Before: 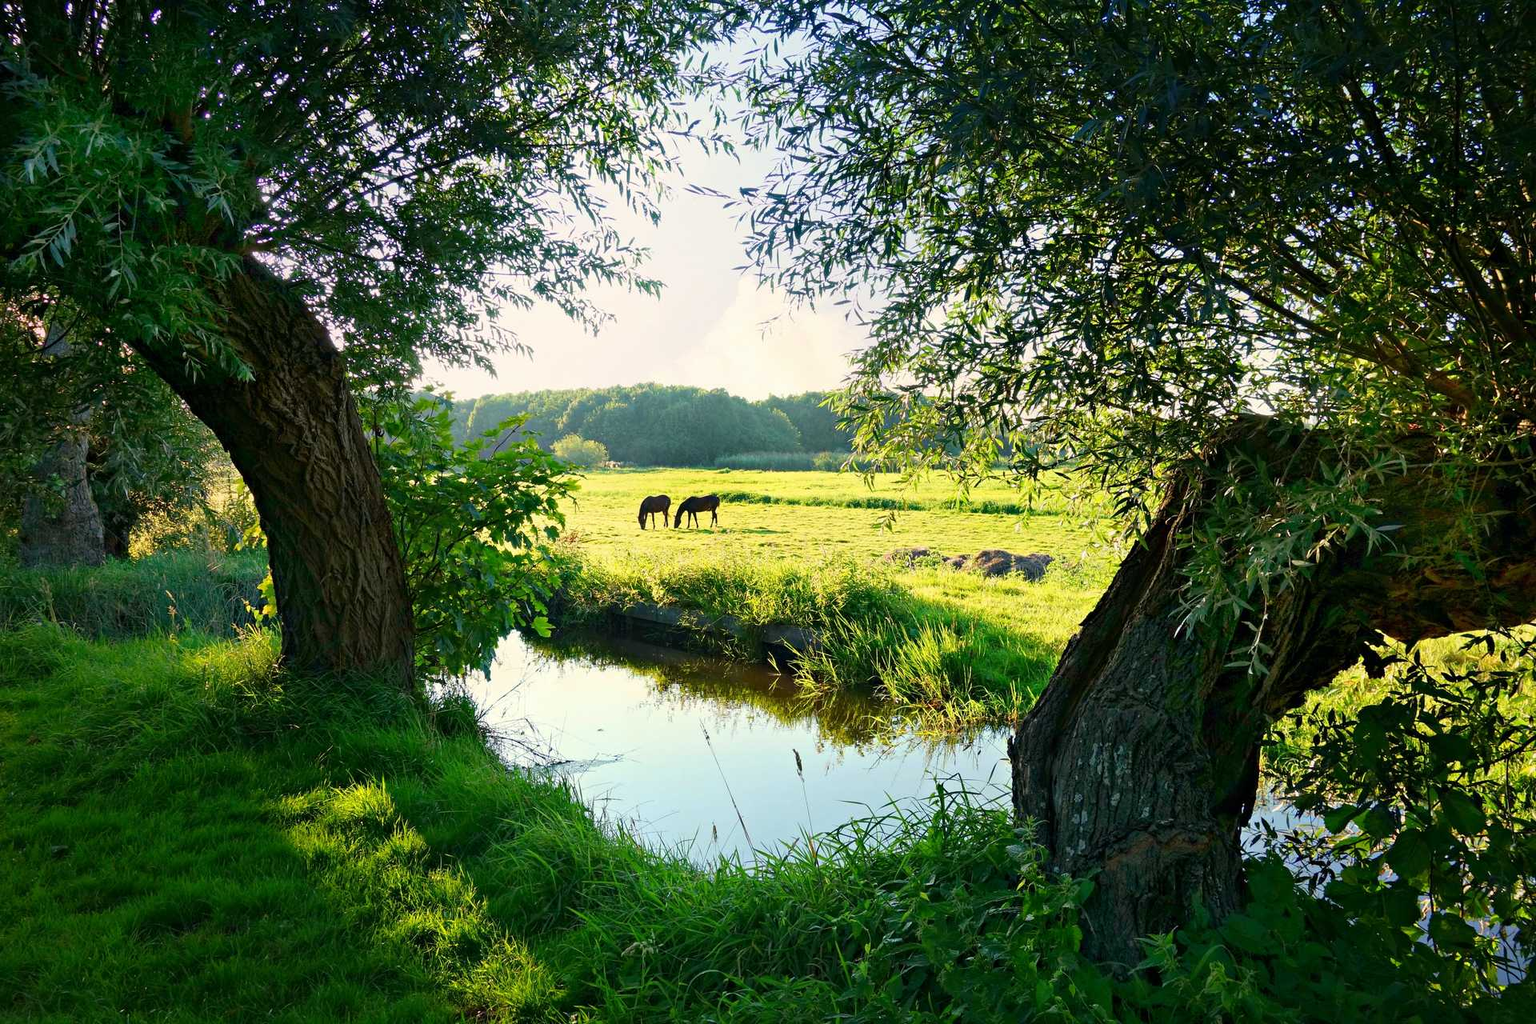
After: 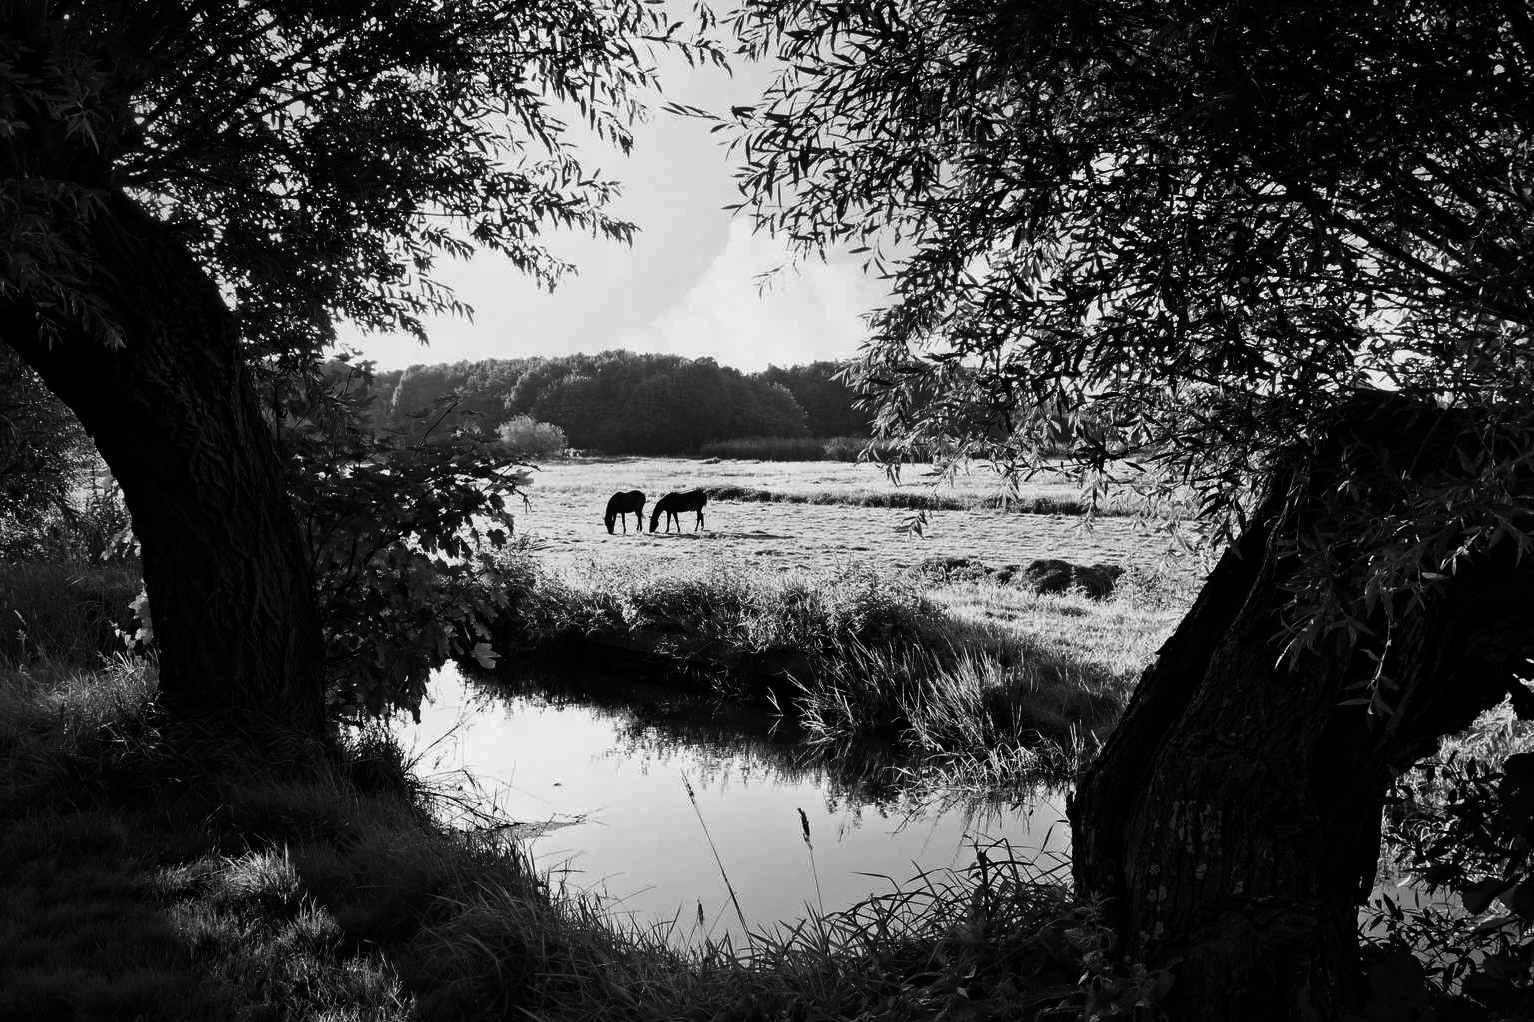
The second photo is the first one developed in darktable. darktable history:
crop and rotate: left 10.071%, top 10.071%, right 10.02%, bottom 10.02%
color zones: curves: ch0 [(0, 0.5) (0.125, 0.4) (0.25, 0.5) (0.375, 0.4) (0.5, 0.4) (0.625, 0.6) (0.75, 0.6) (0.875, 0.5)]; ch1 [(0, 0.35) (0.125, 0.45) (0.25, 0.35) (0.375, 0.35) (0.5, 0.35) (0.625, 0.35) (0.75, 0.45) (0.875, 0.35)]; ch2 [(0, 0.6) (0.125, 0.5) (0.25, 0.5) (0.375, 0.6) (0.5, 0.6) (0.625, 0.5) (0.75, 0.5) (0.875, 0.5)]
contrast brightness saturation: contrast -0.03, brightness -0.59, saturation -1
